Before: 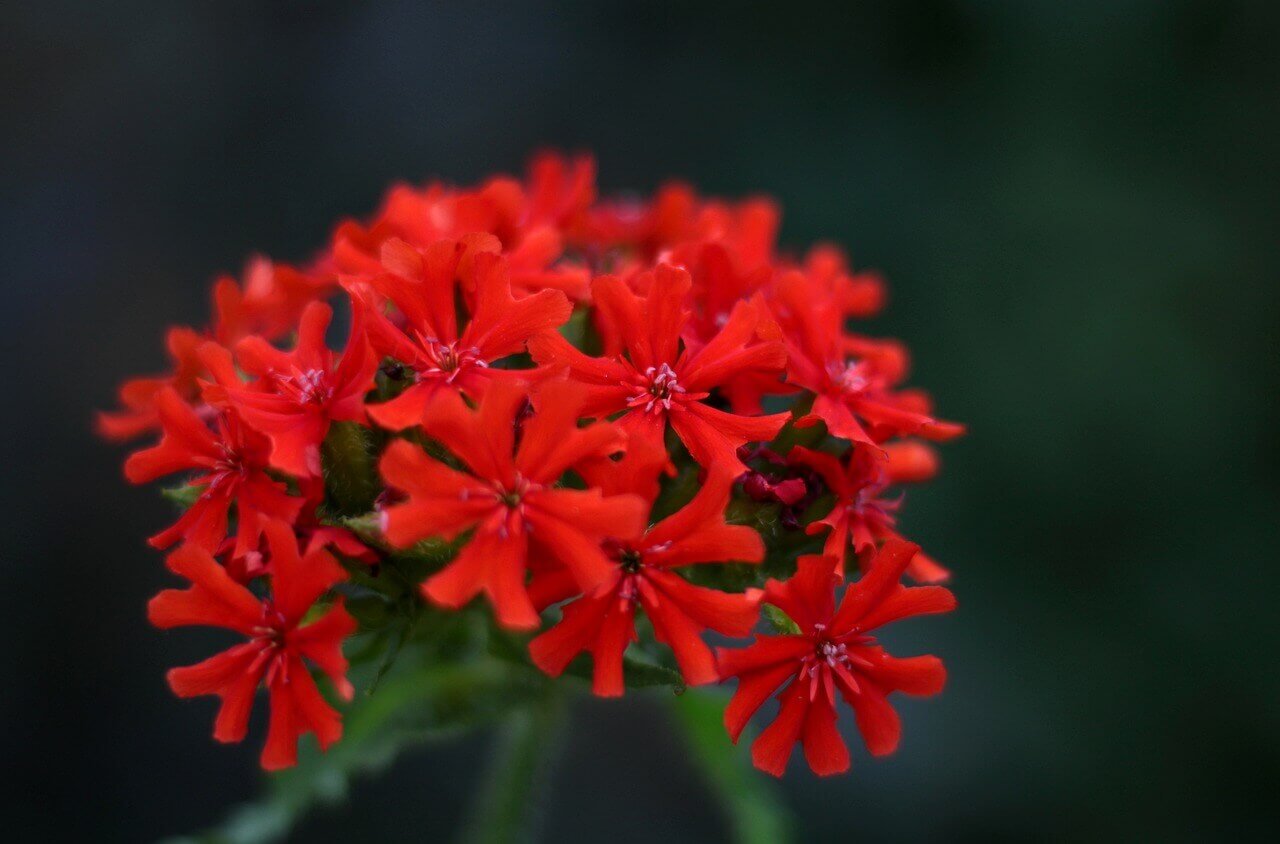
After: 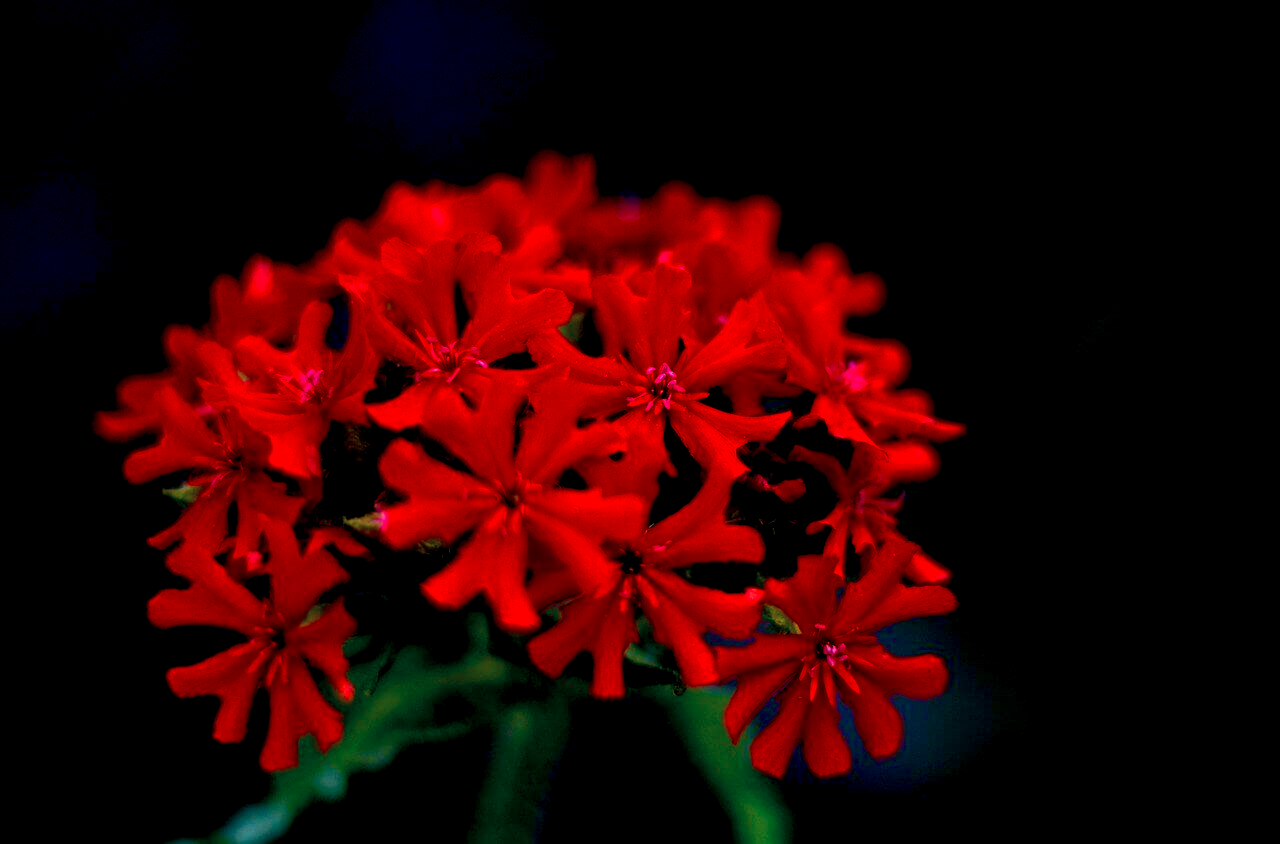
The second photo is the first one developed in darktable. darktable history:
shadows and highlights: shadows 4.1, highlights -17.6, soften with gaussian
graduated density: hue 238.83°, saturation 50%
color balance rgb: global offset › luminance -0.37%, perceptual saturation grading › highlights -17.77%, perceptual saturation grading › mid-tones 33.1%, perceptual saturation grading › shadows 50.52%, perceptual brilliance grading › highlights 20%, perceptual brilliance grading › mid-tones 20%, perceptual brilliance grading › shadows -20%, global vibrance 50%
base curve: curves: ch0 [(0.017, 0) (0.425, 0.441) (0.844, 0.933) (1, 1)], preserve colors none
color zones: curves: ch0 [(0, 0.473) (0.001, 0.473) (0.226, 0.548) (0.4, 0.589) (0.525, 0.54) (0.728, 0.403) (0.999, 0.473) (1, 0.473)]; ch1 [(0, 0.619) (0.001, 0.619) (0.234, 0.388) (0.4, 0.372) (0.528, 0.422) (0.732, 0.53) (0.999, 0.619) (1, 0.619)]; ch2 [(0, 0.547) (0.001, 0.547) (0.226, 0.45) (0.4, 0.525) (0.525, 0.585) (0.8, 0.511) (0.999, 0.547) (1, 0.547)]
